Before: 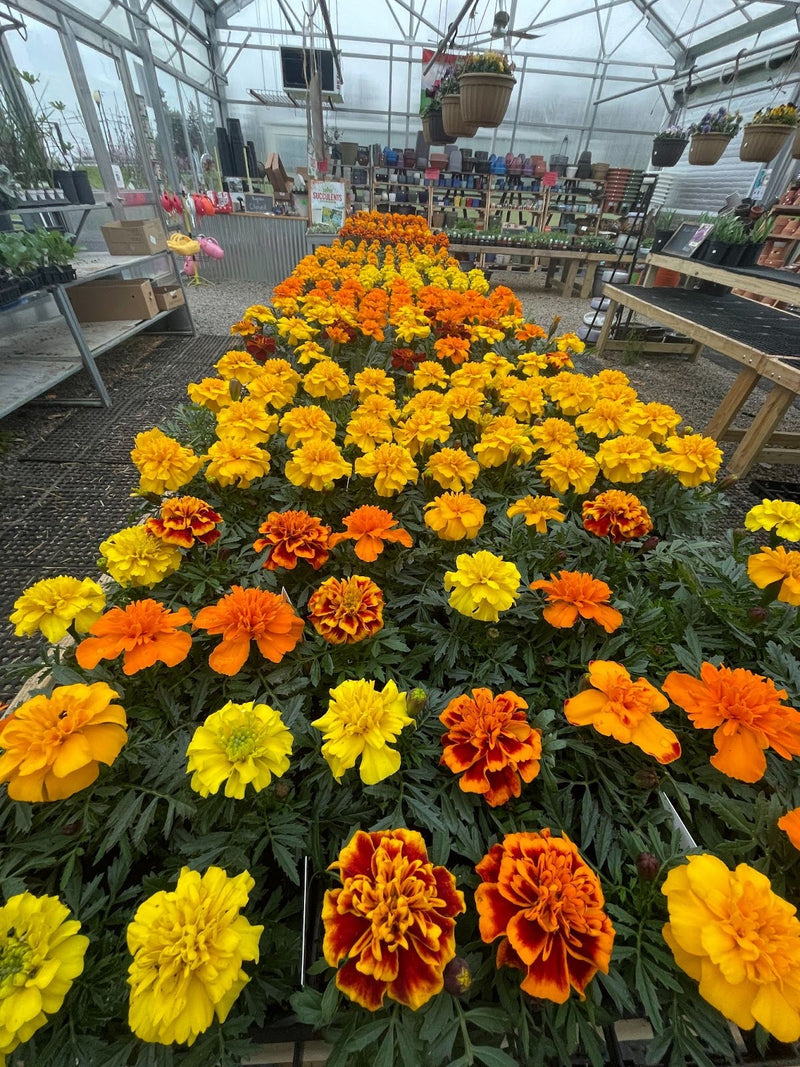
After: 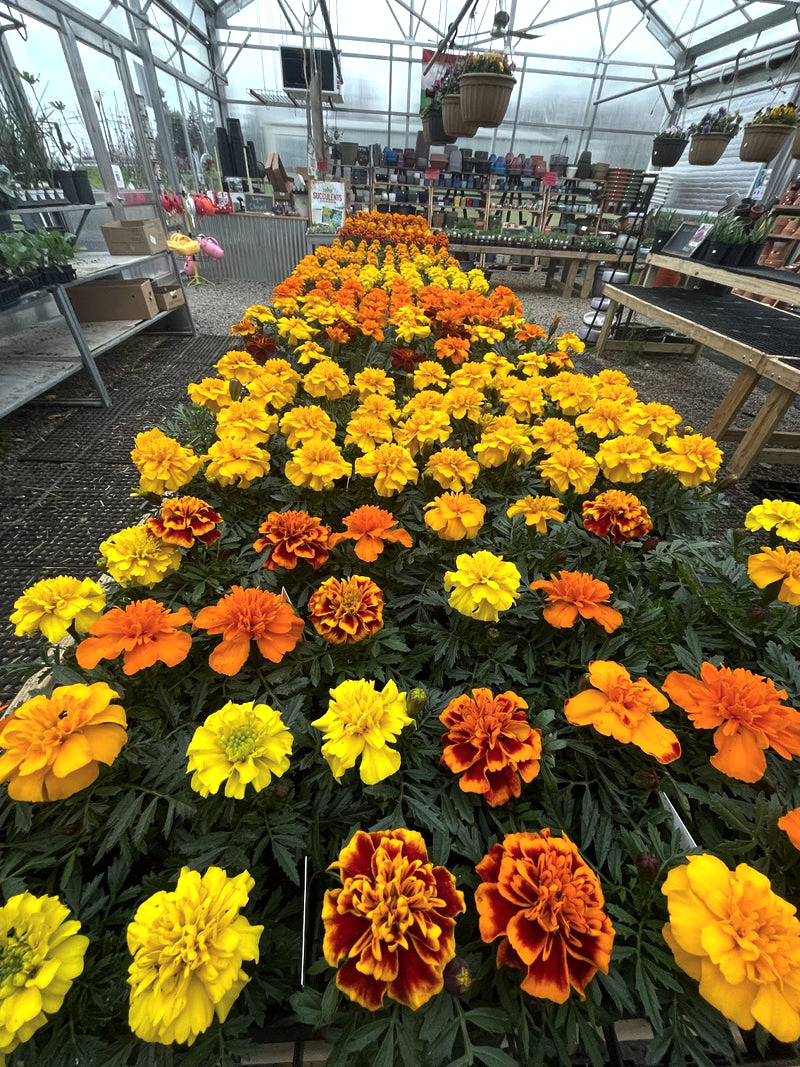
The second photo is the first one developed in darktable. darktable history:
color balance rgb: shadows lift › hue 87.08°, linear chroma grading › shadows -7.353%, linear chroma grading › highlights -5.937%, linear chroma grading › global chroma -10.059%, linear chroma grading › mid-tones -8.33%, perceptual saturation grading › global saturation 17.01%, perceptual brilliance grading › global brilliance 14.558%, perceptual brilliance grading › shadows -35.521%
